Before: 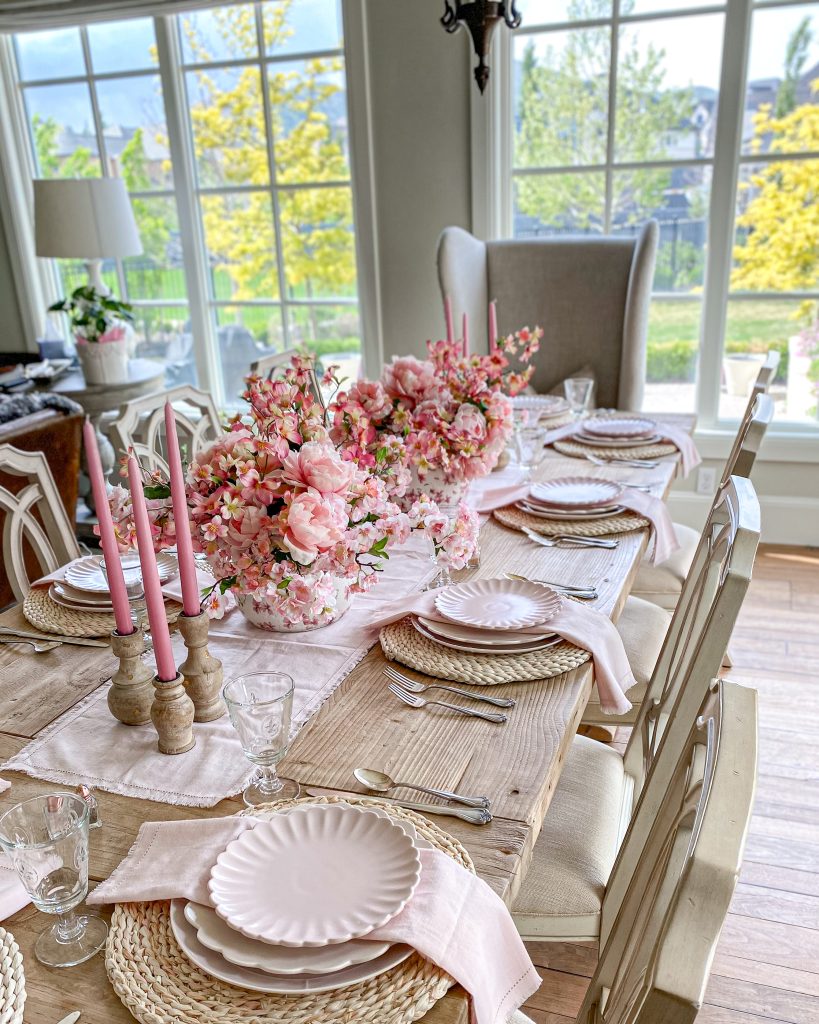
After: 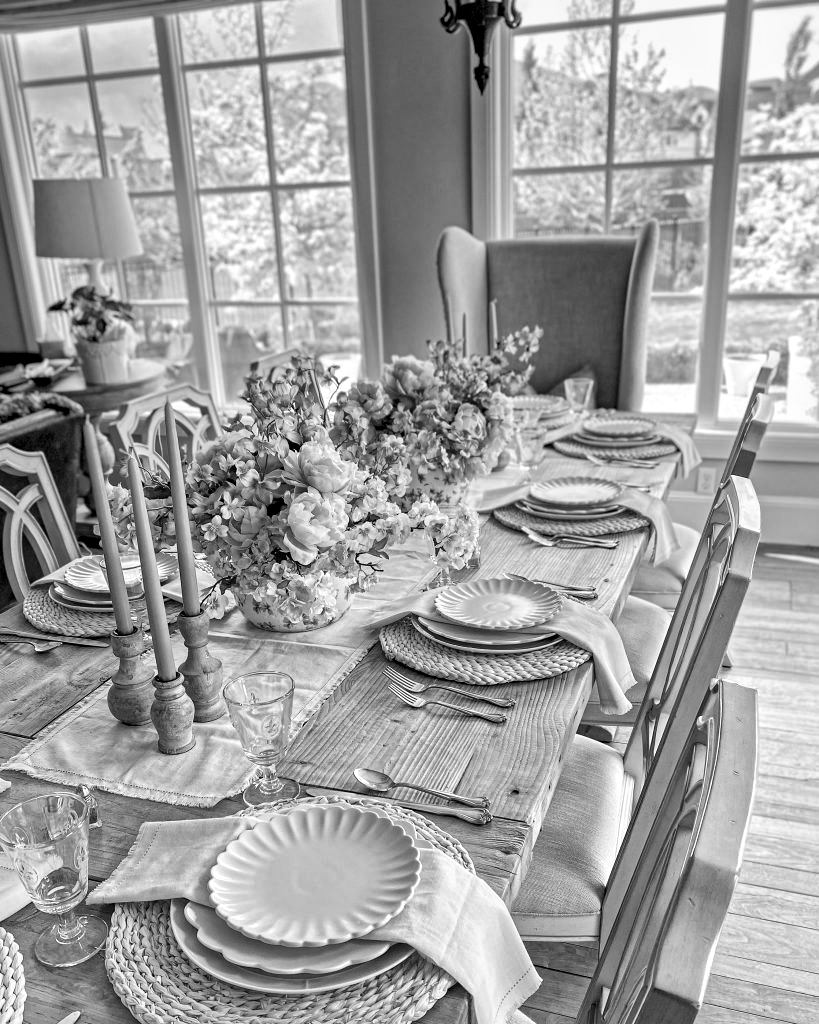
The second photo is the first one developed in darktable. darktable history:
monochrome: a 26.22, b 42.67, size 0.8
exposure: exposure 0.2 EV, compensate highlight preservation false
local contrast: mode bilateral grid, contrast 20, coarseness 20, detail 150%, midtone range 0.2
haze removal: compatibility mode true, adaptive false
